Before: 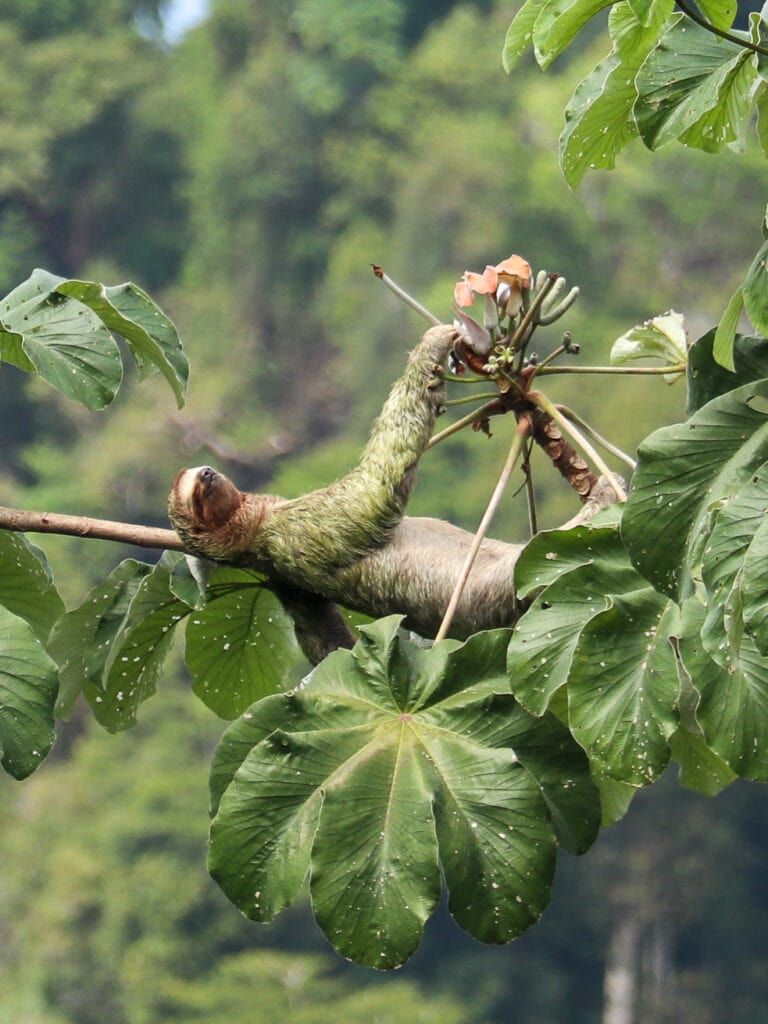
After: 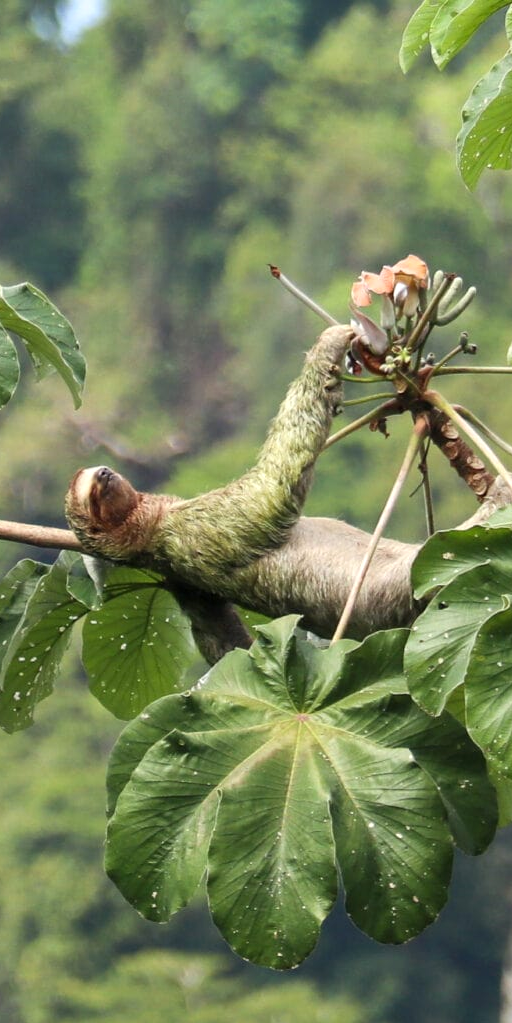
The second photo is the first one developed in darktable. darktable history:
crop and rotate: left 13.537%, right 19.796%
exposure: exposure 0.131 EV, compensate highlight preservation false
